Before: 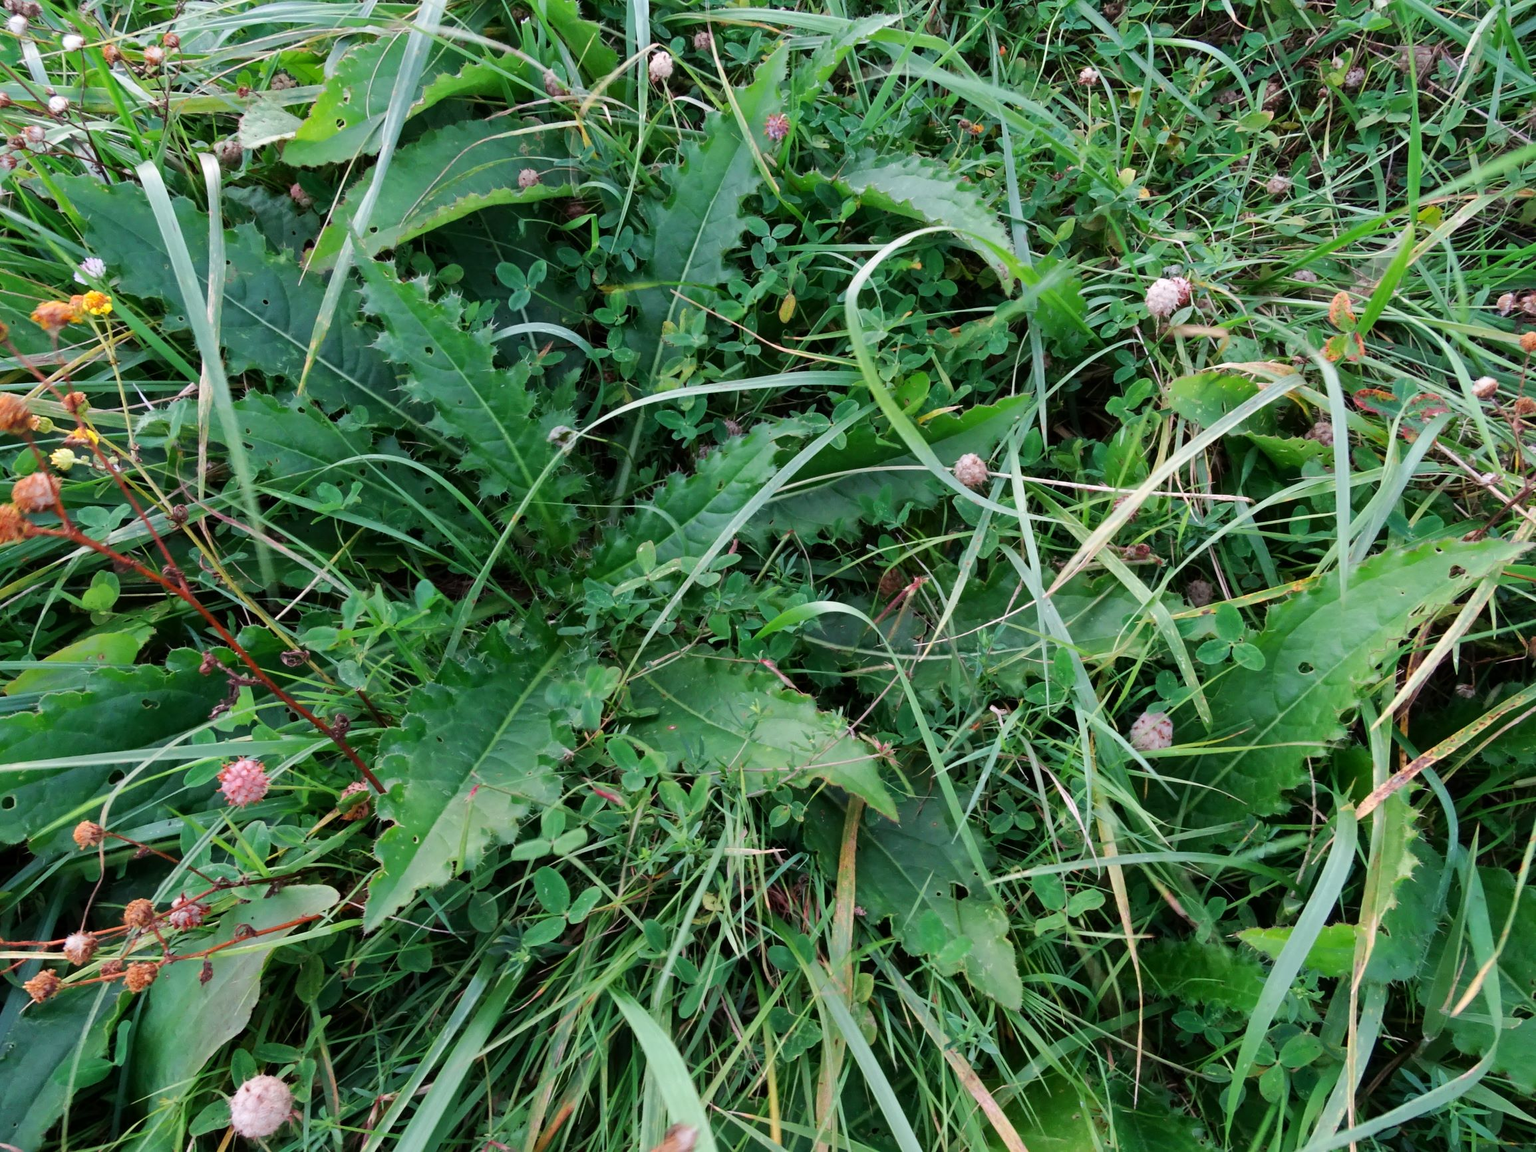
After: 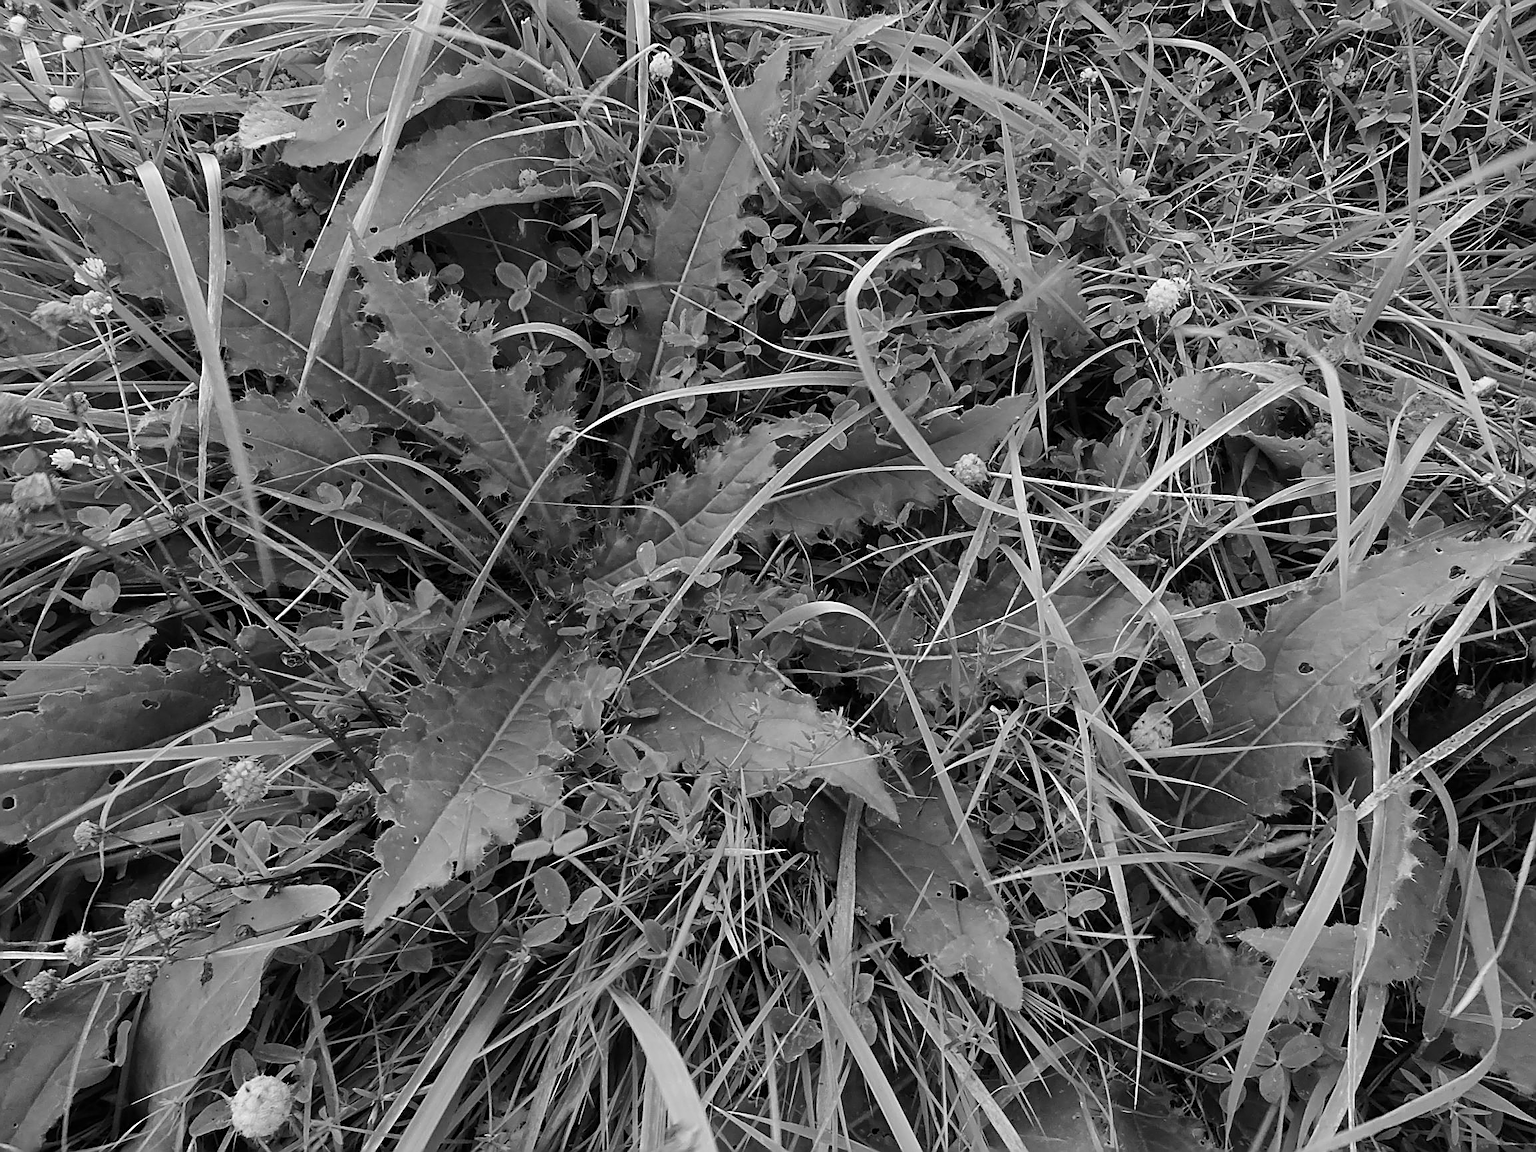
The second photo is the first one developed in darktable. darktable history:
sharpen: radius 1.685, amount 1.294
monochrome: a 14.95, b -89.96
